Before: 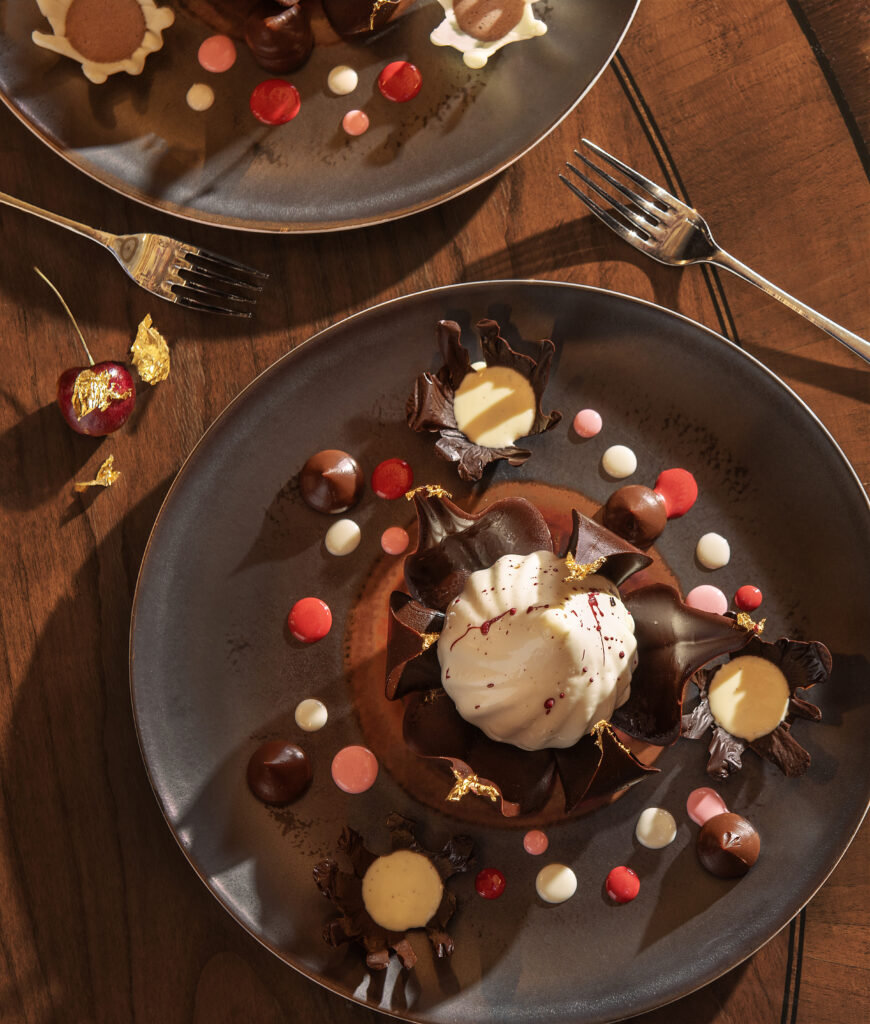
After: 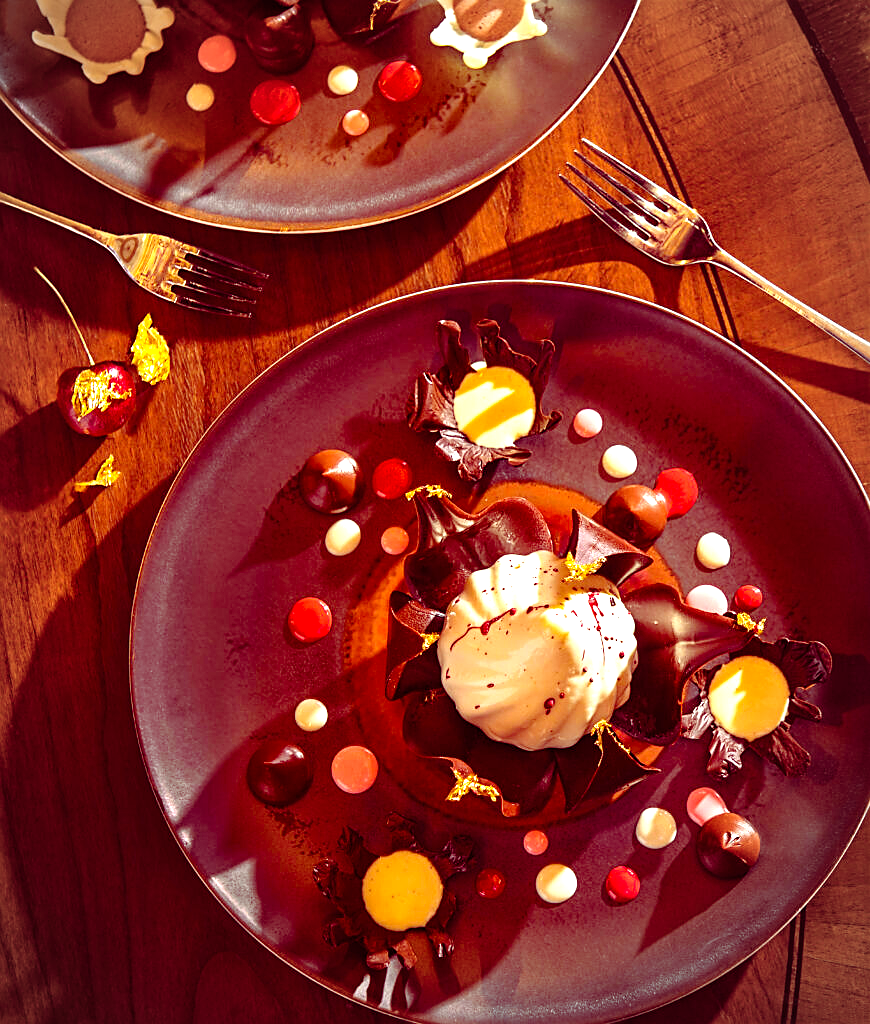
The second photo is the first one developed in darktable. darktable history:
vignetting: brightness -0.465, saturation -0.3, automatic ratio true
sharpen: on, module defaults
color balance rgb: shadows lift › luminance -18.669%, shadows lift › chroma 35.327%, perceptual saturation grading › global saturation 25.078%
exposure: black level correction 0, exposure 1.095 EV, compensate highlight preservation false
